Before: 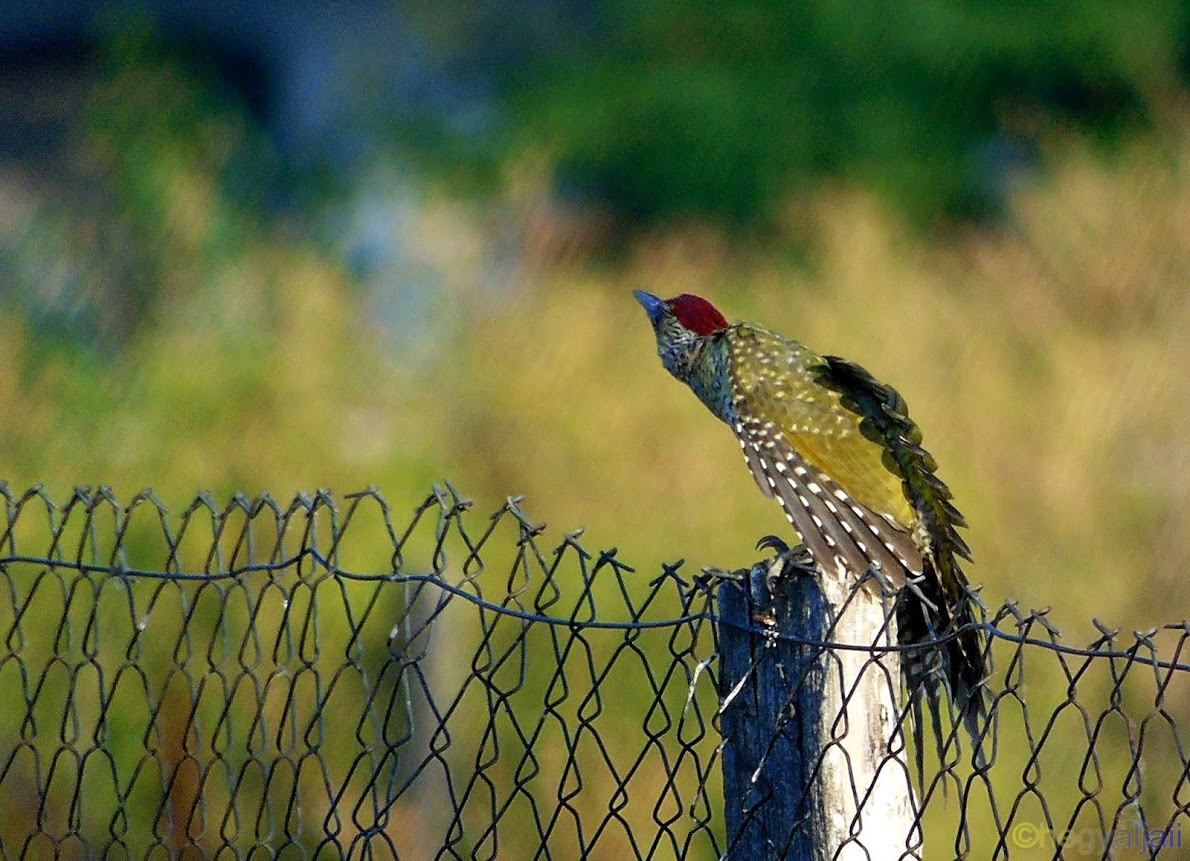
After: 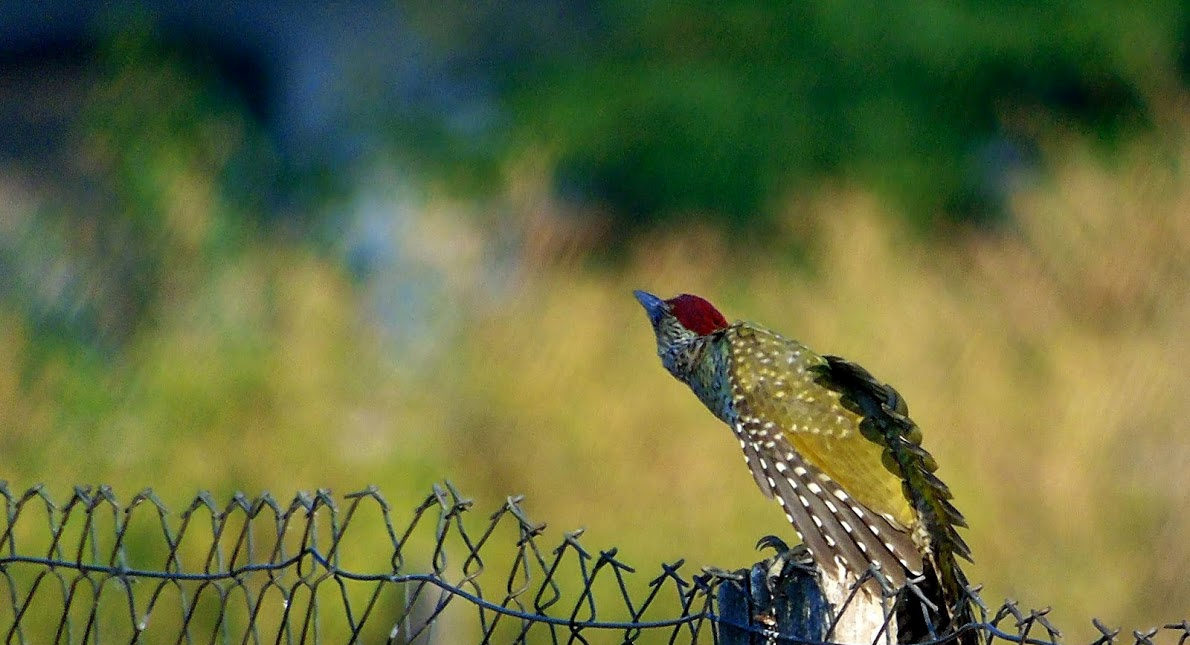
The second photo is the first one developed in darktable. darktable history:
exposure: black level correction 0.001, compensate highlight preservation false
crop: bottom 24.987%
